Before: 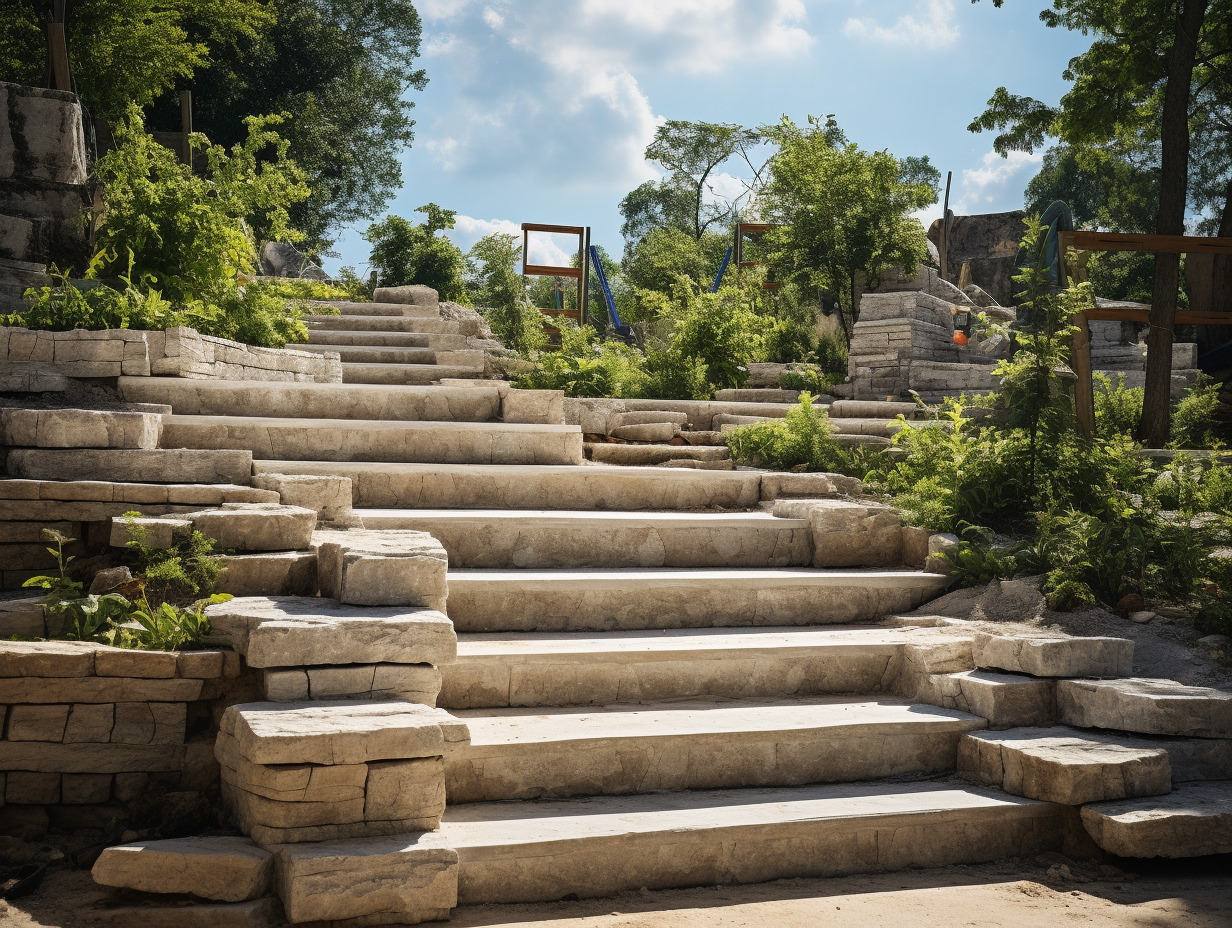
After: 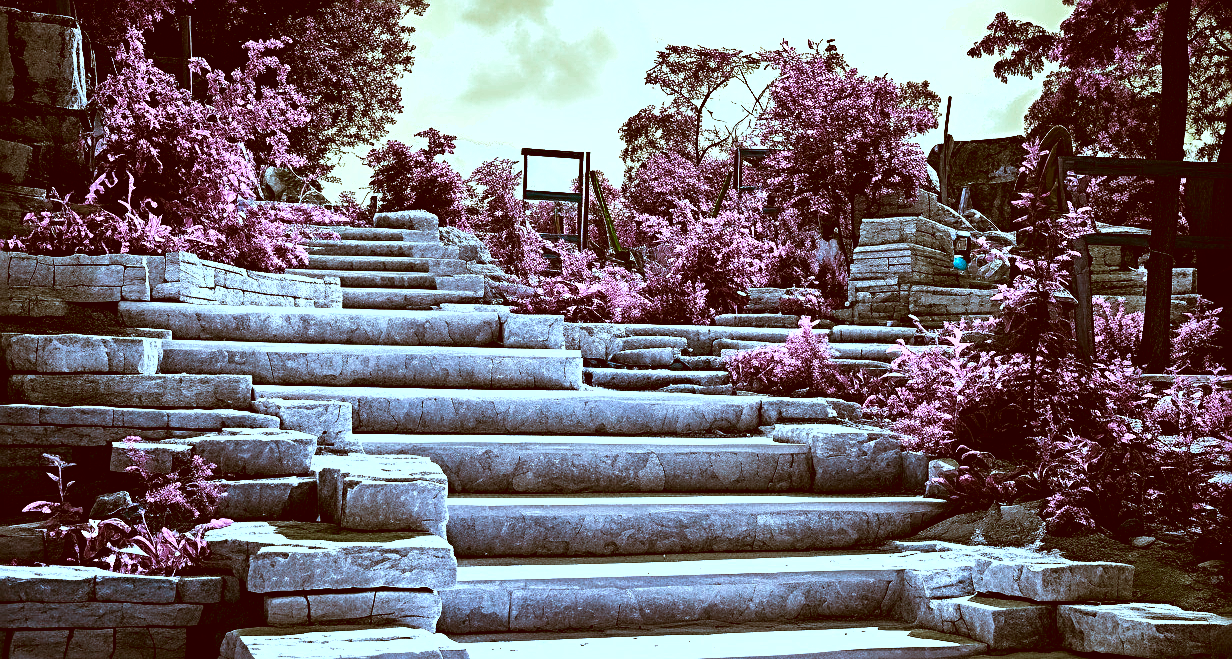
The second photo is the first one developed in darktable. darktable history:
crop and rotate: top 8.189%, bottom 20.781%
shadows and highlights: radius 119.09, shadows 41.49, highlights -61.59, soften with gaussian
sharpen: radius 2.98, amount 0.764
color balance rgb: highlights gain › chroma 0.221%, highlights gain › hue 329.85°, global offset › luminance -0.472%, perceptual saturation grading › global saturation 0.325%, hue shift -149.78°, perceptual brilliance grading › global brilliance 15.688%, perceptual brilliance grading › shadows -34.65%, contrast 34.698%, saturation formula JzAzBz (2021)
velvia: on, module defaults
color correction: highlights a* -14.44, highlights b* -16.14, shadows a* 10.88, shadows b* 29.34
